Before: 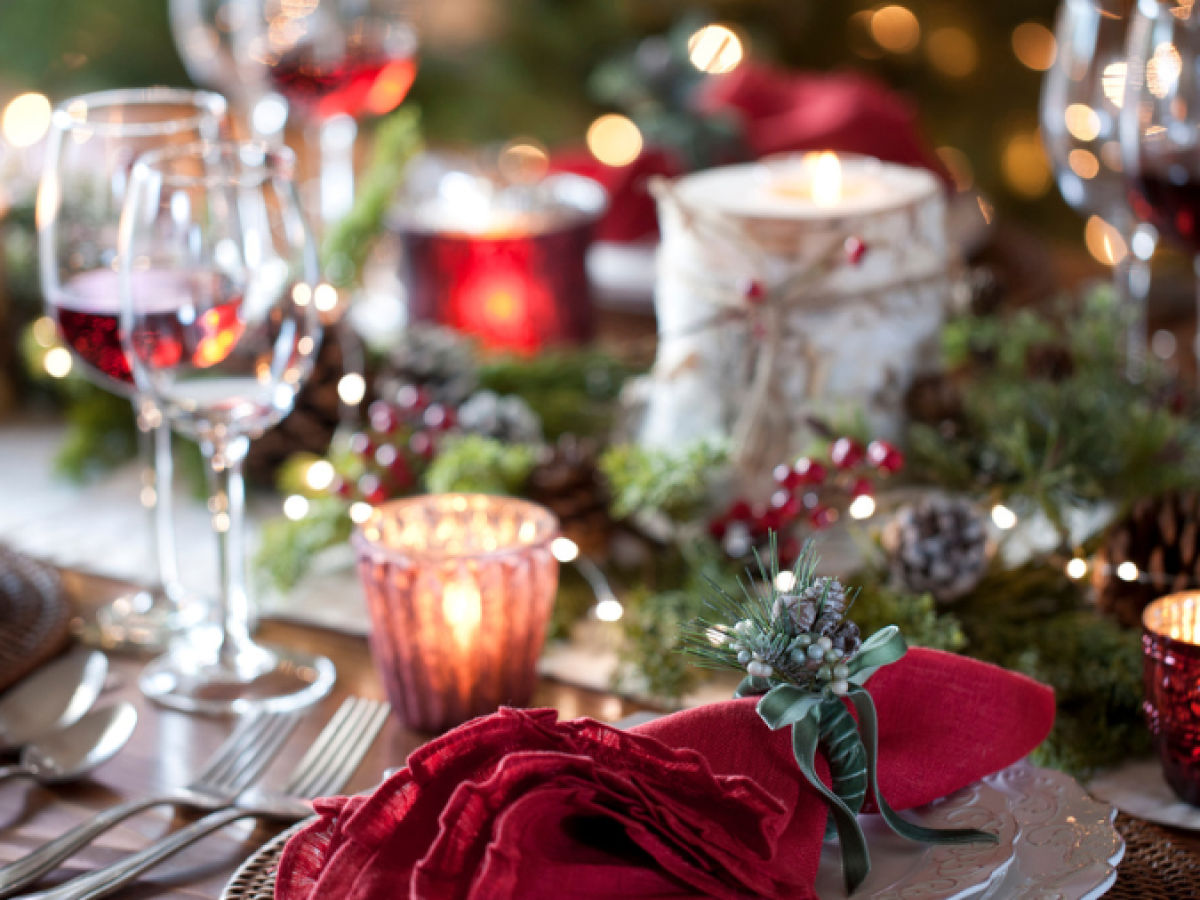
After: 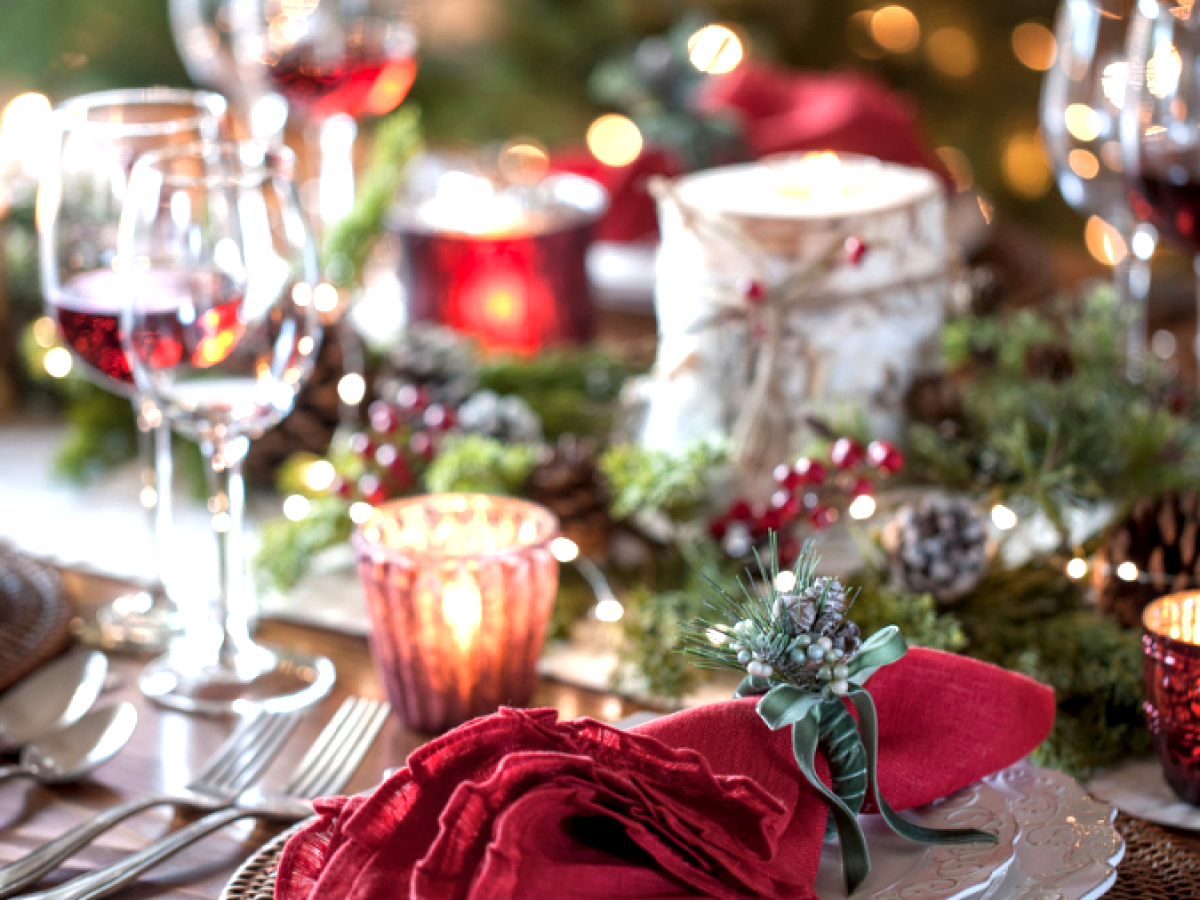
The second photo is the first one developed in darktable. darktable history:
shadows and highlights: shadows 25.98, highlights -24.52
local contrast: on, module defaults
exposure: black level correction 0, exposure 0.498 EV, compensate highlight preservation false
